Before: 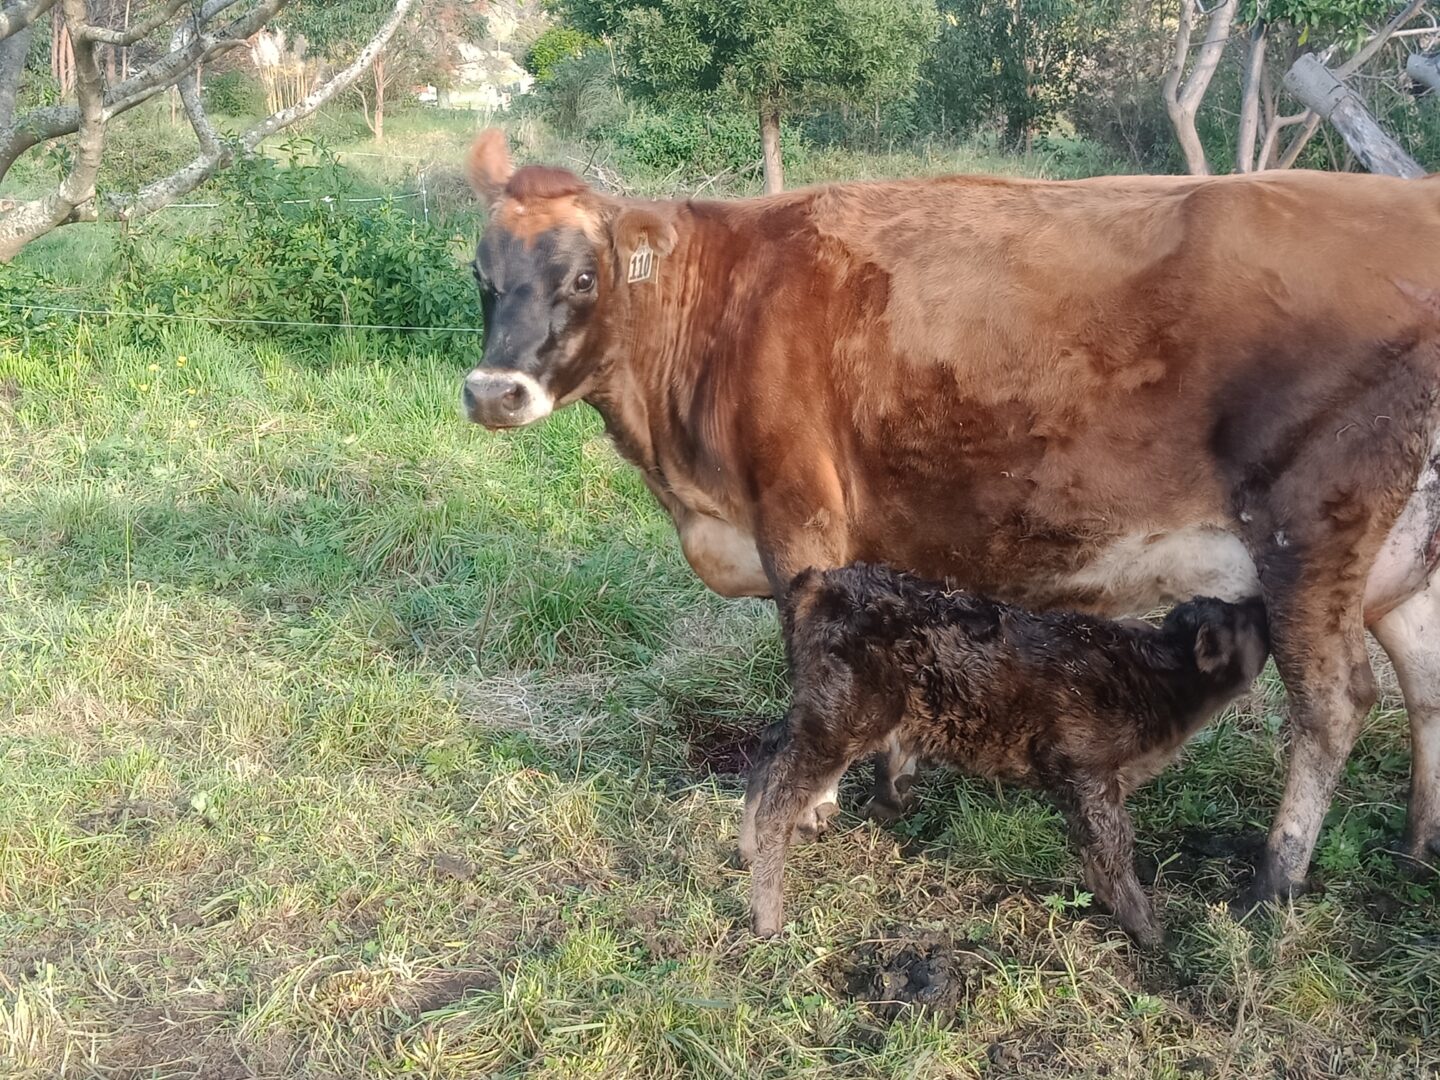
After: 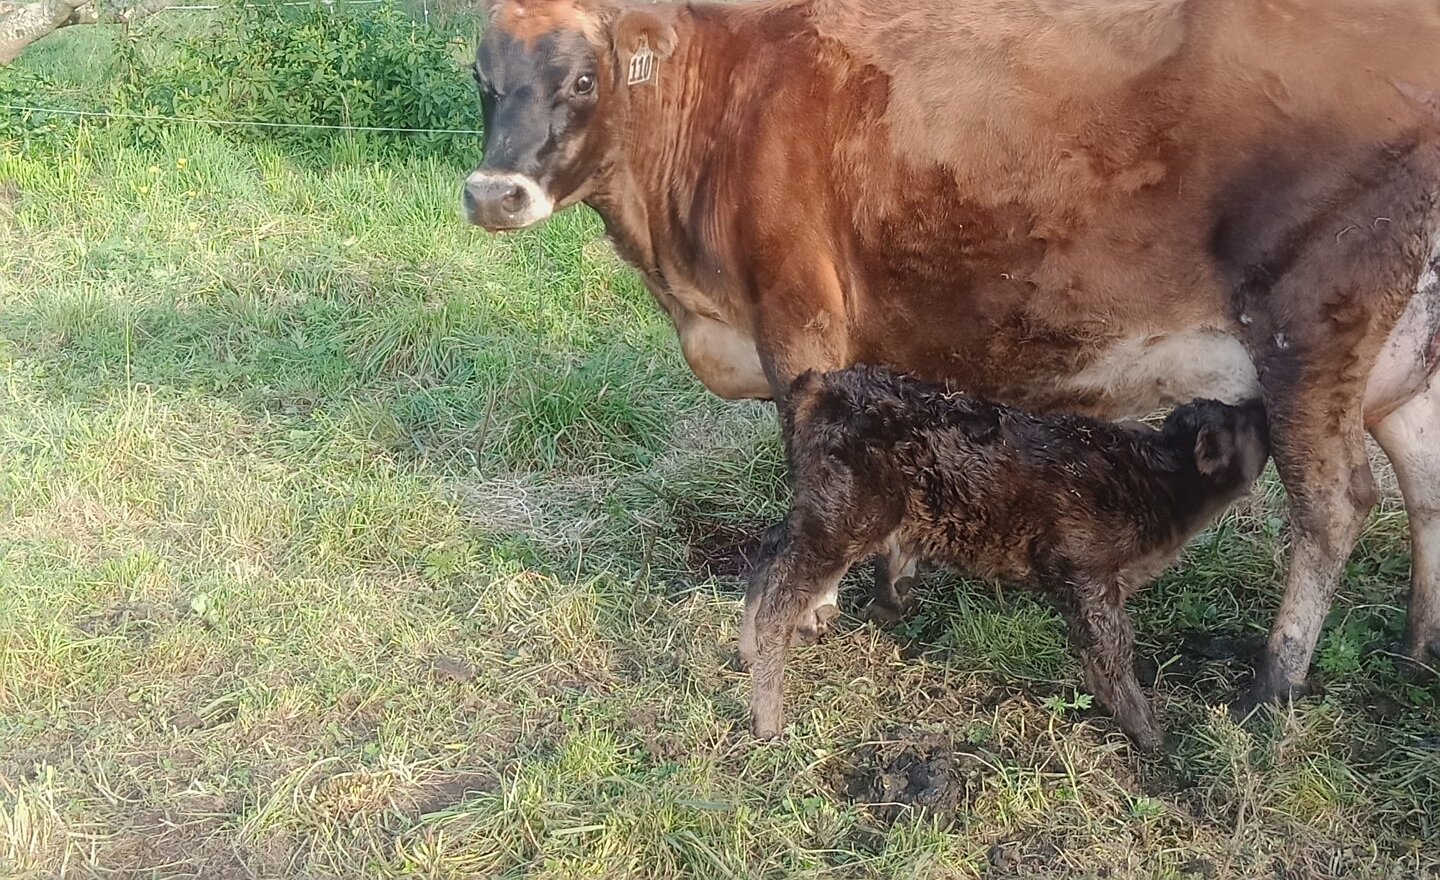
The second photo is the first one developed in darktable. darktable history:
contrast equalizer: octaves 7, y [[0.6 ×6], [0.55 ×6], [0 ×6], [0 ×6], [0 ×6]], mix -0.36
bloom: size 15%, threshold 97%, strength 7%
sharpen: on, module defaults
crop and rotate: top 18.507%
